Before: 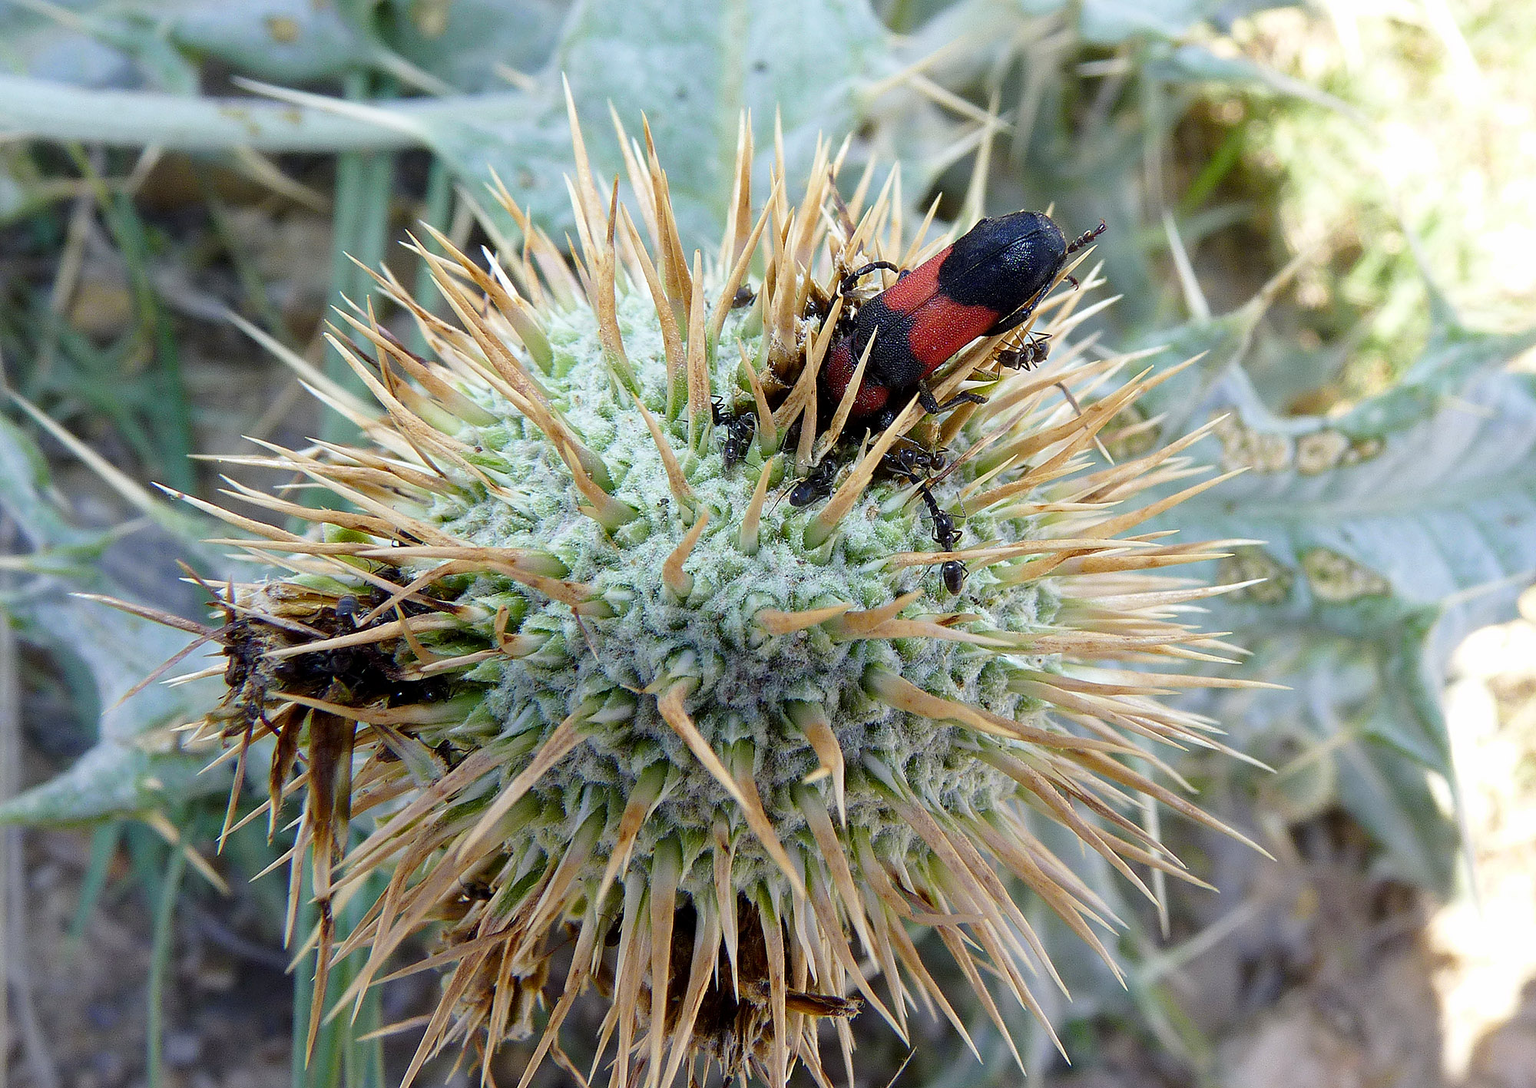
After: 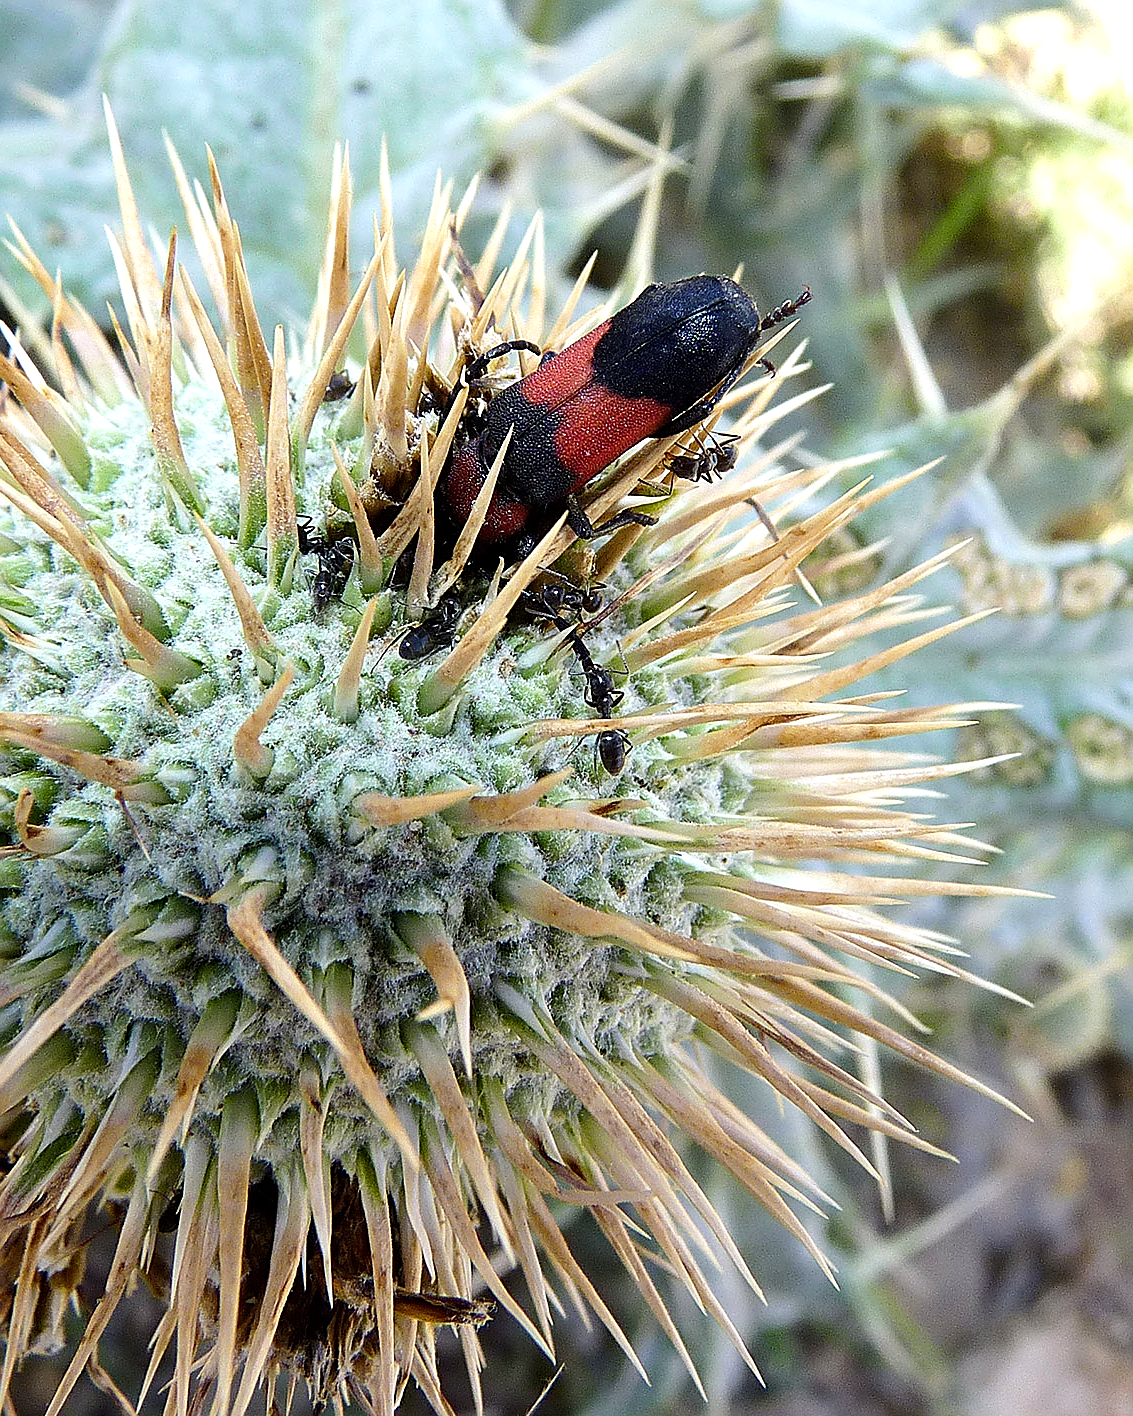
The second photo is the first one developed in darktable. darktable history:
tone equalizer: -8 EV -0.417 EV, -7 EV -0.389 EV, -6 EV -0.333 EV, -5 EV -0.222 EV, -3 EV 0.222 EV, -2 EV 0.333 EV, -1 EV 0.389 EV, +0 EV 0.417 EV, edges refinement/feathering 500, mask exposure compensation -1.57 EV, preserve details no
sharpen: on, module defaults
crop: left 31.458%, top 0%, right 11.876%
